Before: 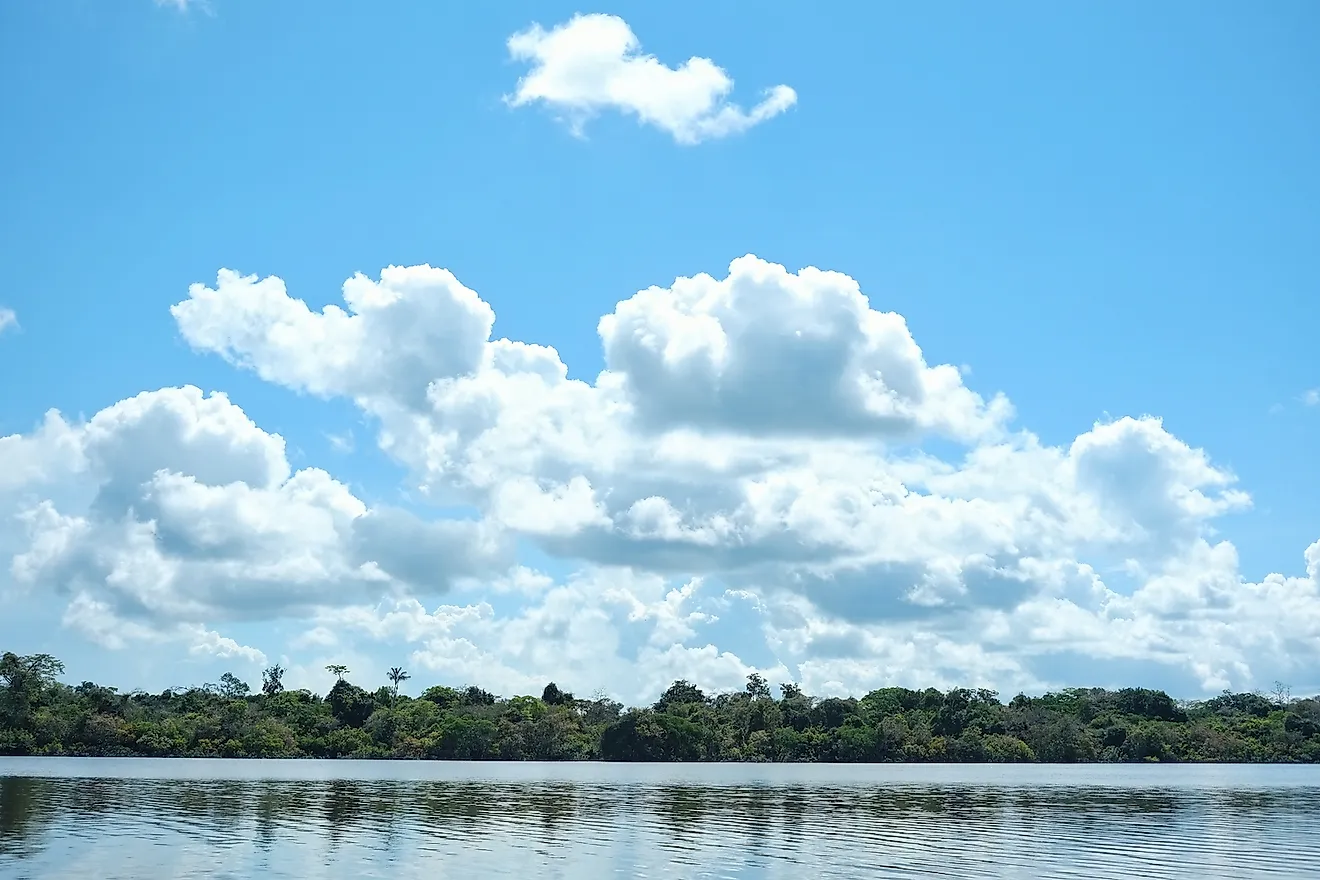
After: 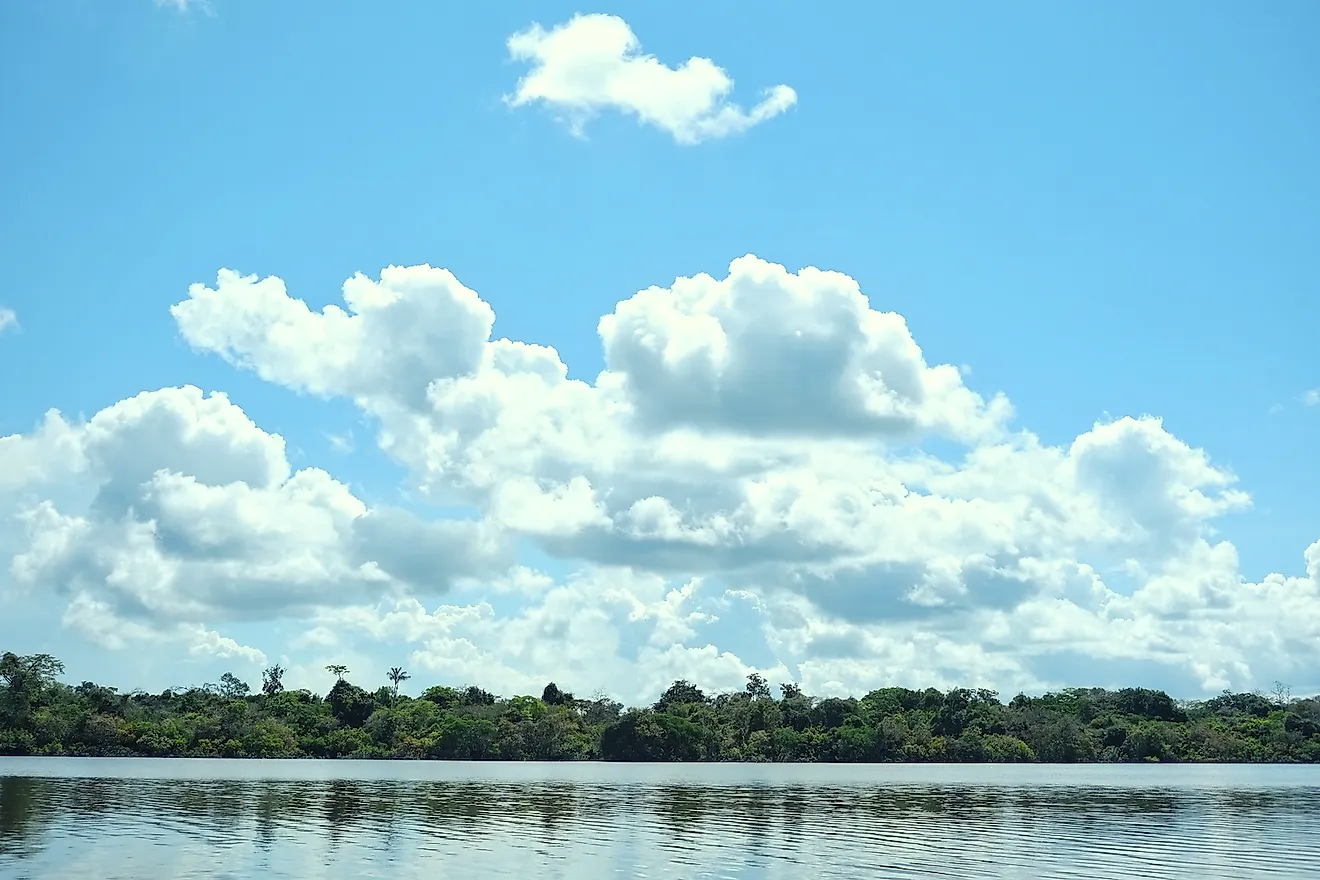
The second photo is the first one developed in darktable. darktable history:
color zones: curves: ch0 [(0.224, 0.526) (0.75, 0.5)]; ch1 [(0.055, 0.526) (0.224, 0.761) (0.377, 0.526) (0.75, 0.5)]
color correction: highlights a* -4.3, highlights b* 6.46
tone equalizer: mask exposure compensation -0.506 EV
